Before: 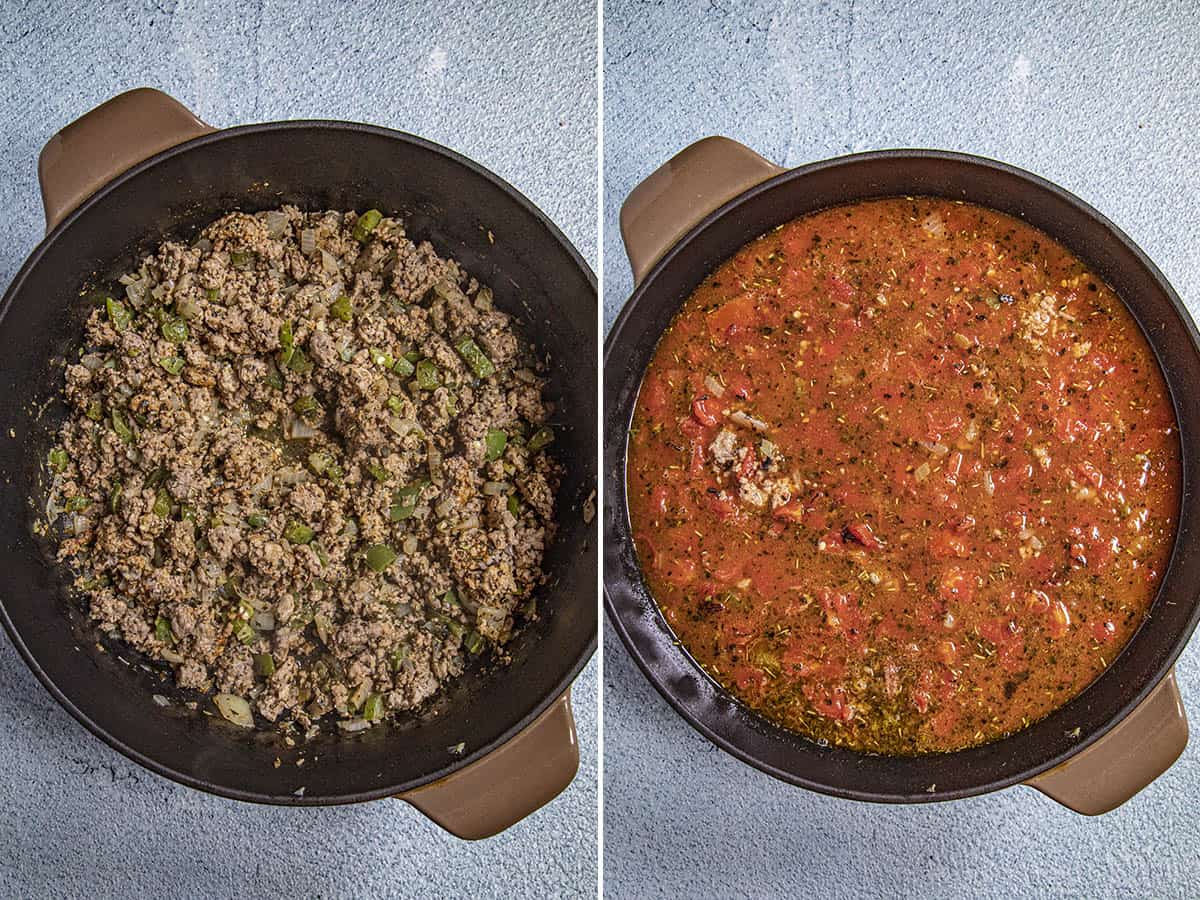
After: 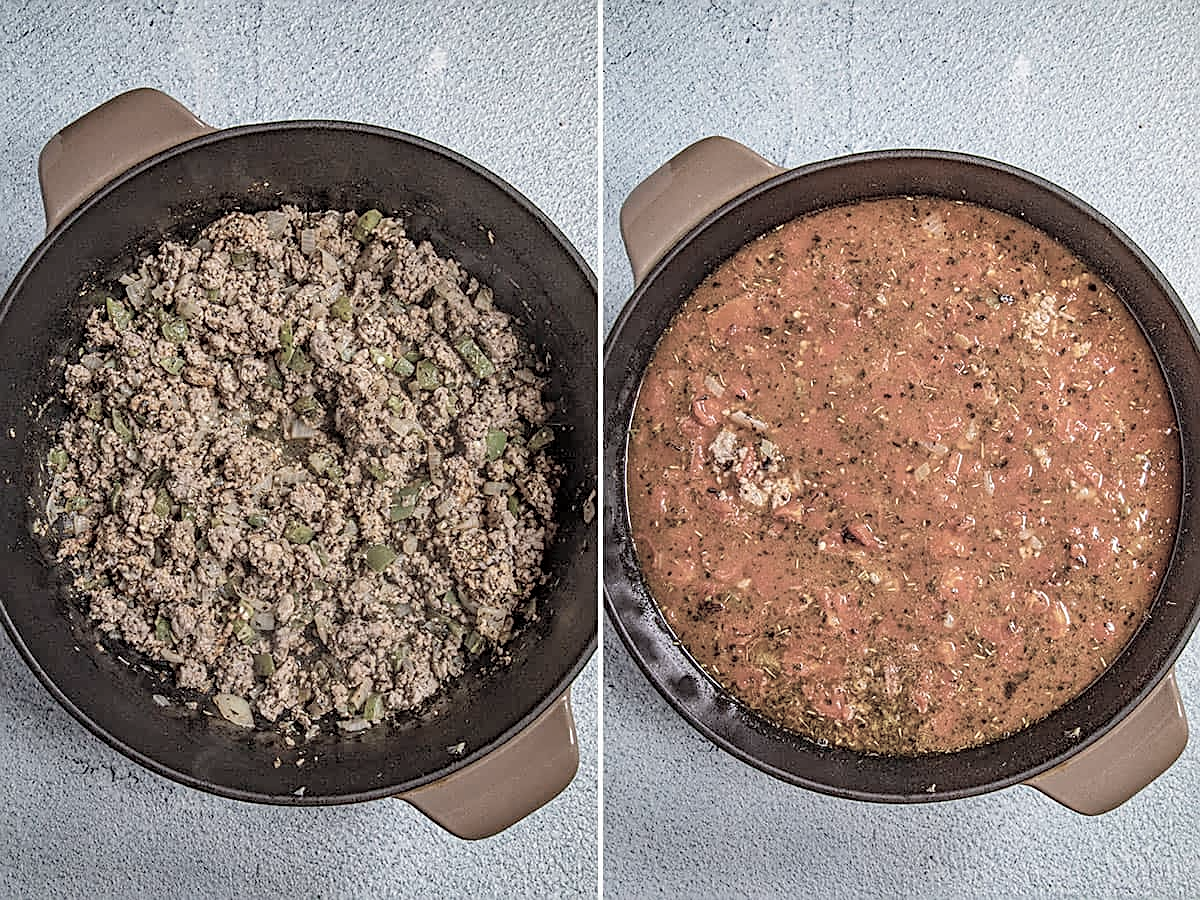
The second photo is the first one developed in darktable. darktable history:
exposure: black level correction 0.002, exposure -0.096 EV, compensate exposure bias true, compensate highlight preservation false
contrast brightness saturation: brightness 0.186, saturation -0.507
sharpen: on, module defaults
